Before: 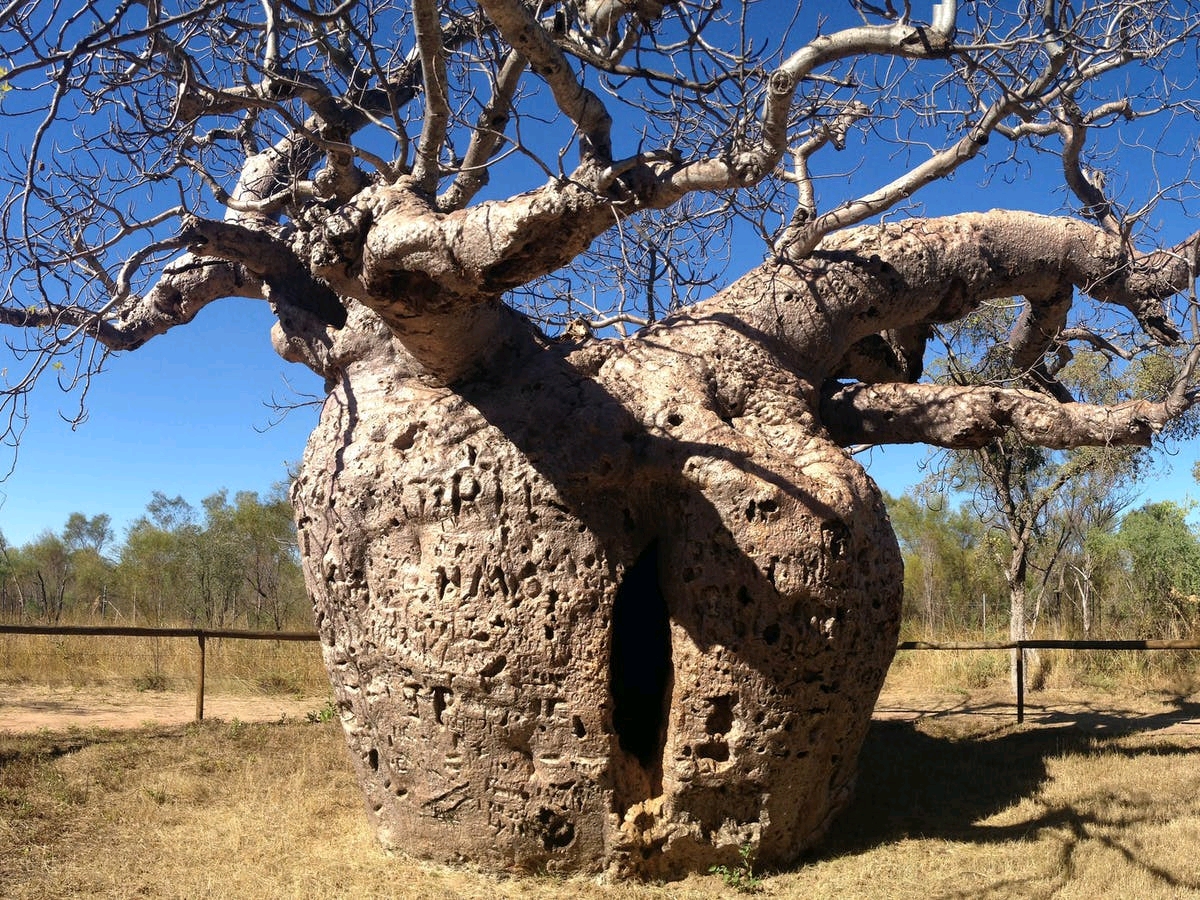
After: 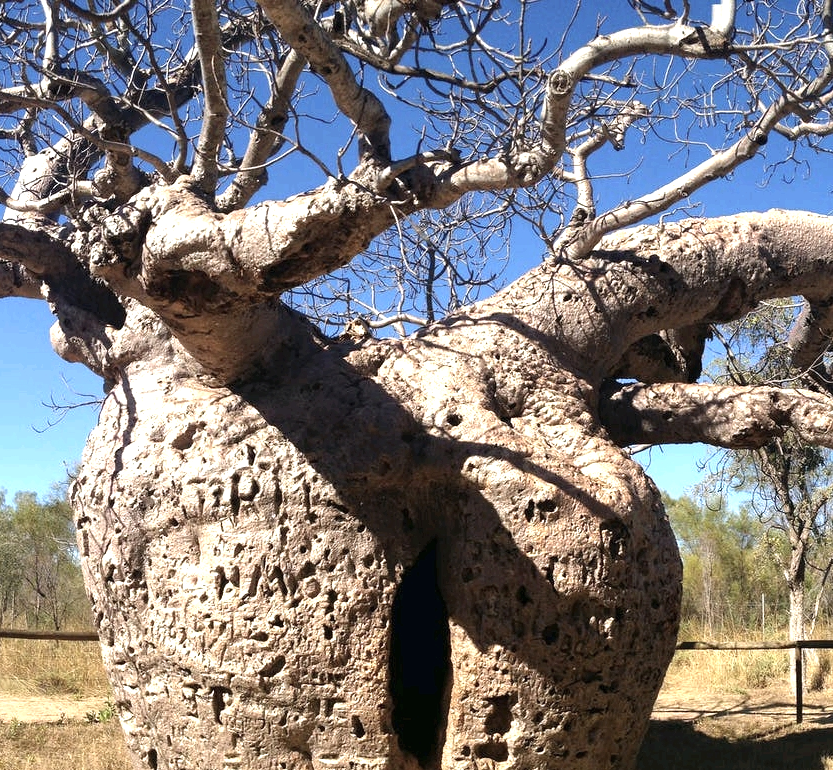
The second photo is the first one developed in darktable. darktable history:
exposure: black level correction 0, exposure 0.704 EV, compensate highlight preservation false
contrast brightness saturation: saturation -0.158
crop: left 18.476%, right 12.095%, bottom 14.362%
